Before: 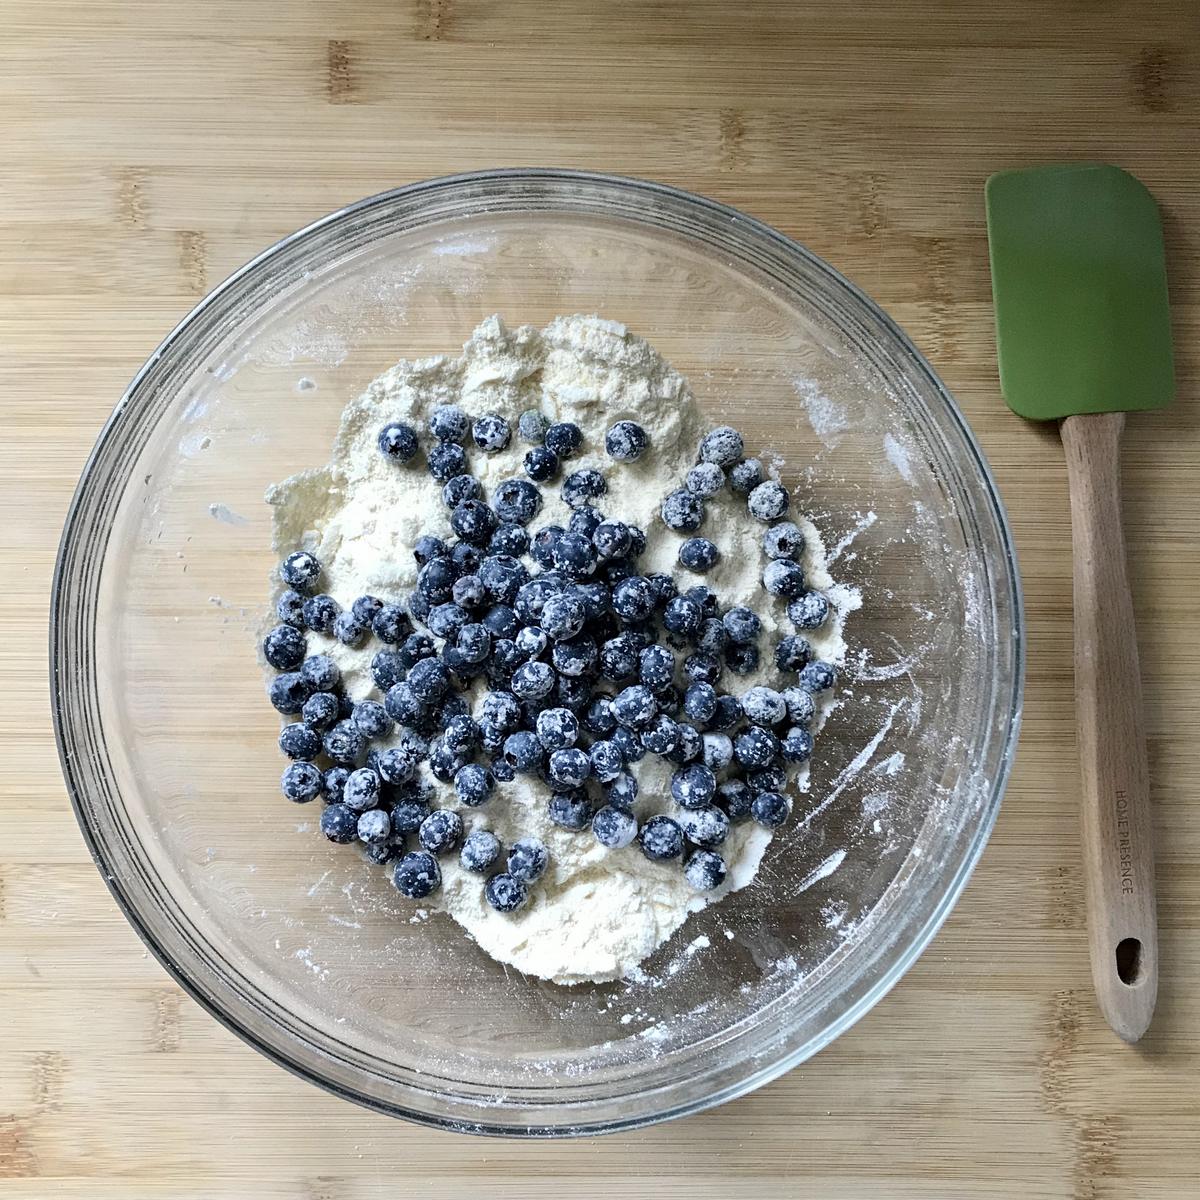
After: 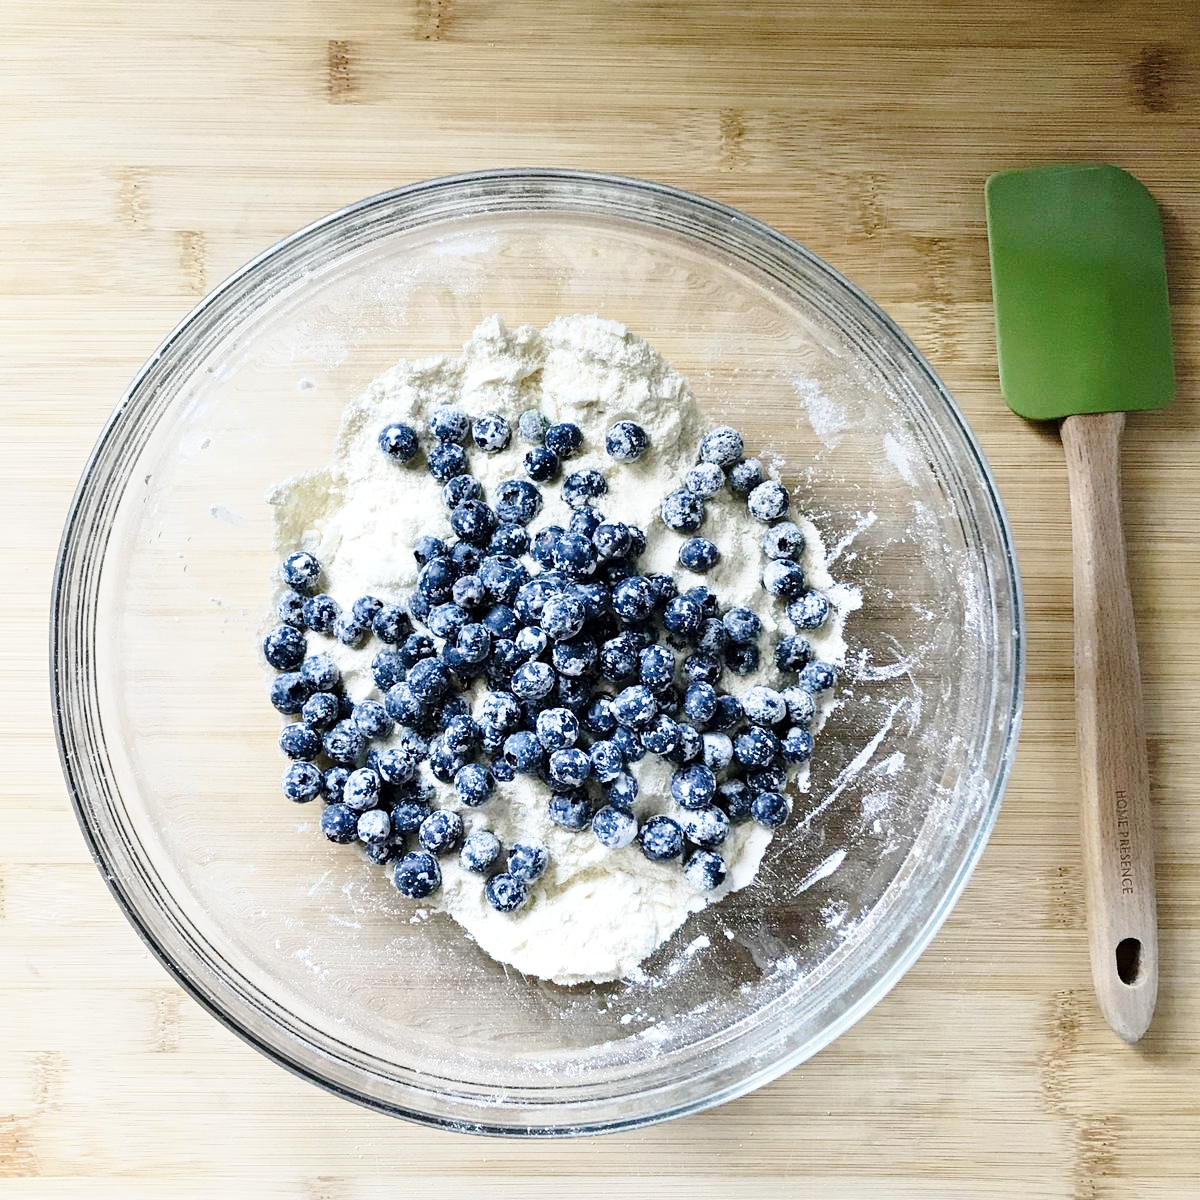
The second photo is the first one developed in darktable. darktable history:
base curve: curves: ch0 [(0, 0) (0.028, 0.03) (0.121, 0.232) (0.46, 0.748) (0.859, 0.968) (1, 1)], preserve colors none
exposure: compensate highlight preservation false
